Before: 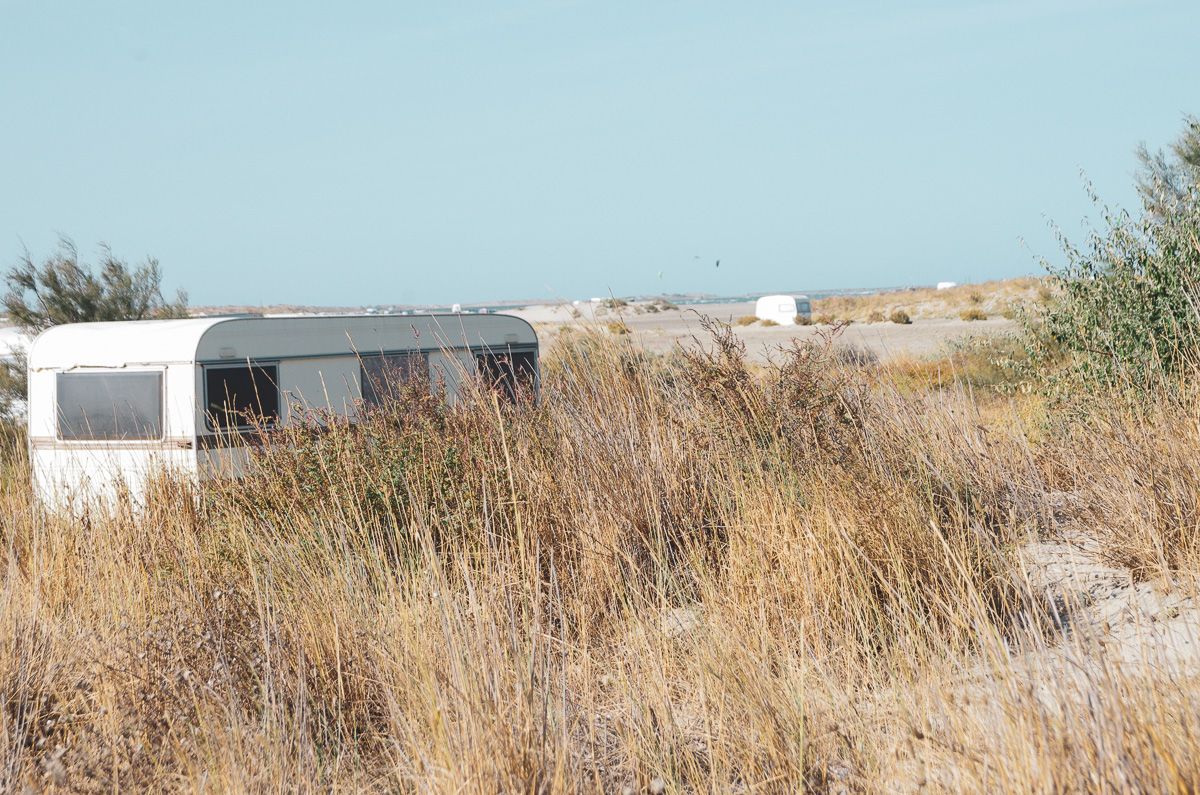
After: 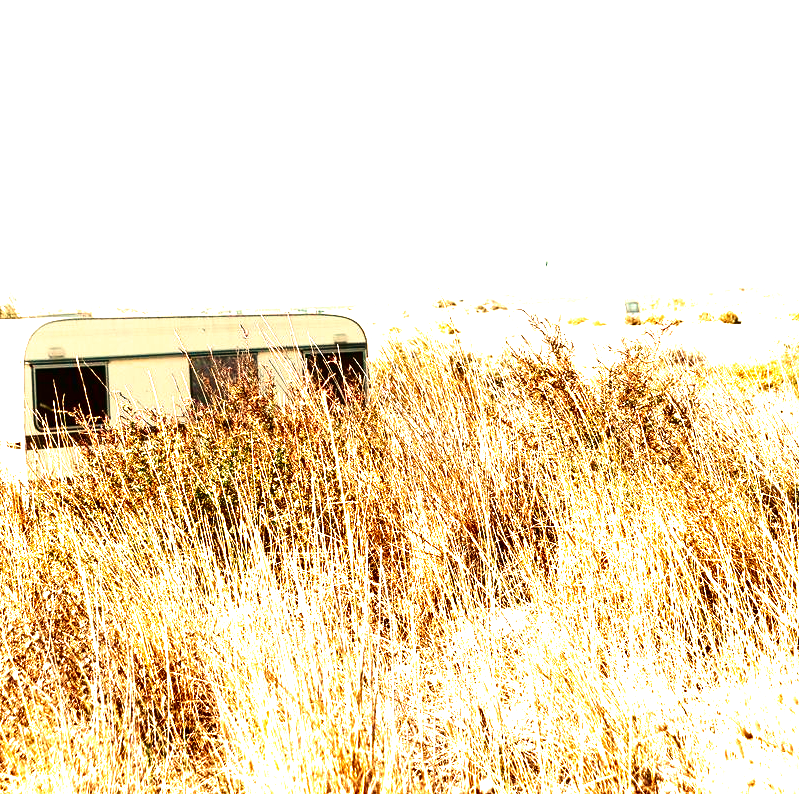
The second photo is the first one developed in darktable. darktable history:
contrast brightness saturation: contrast 0.13, brightness -0.24, saturation 0.14
filmic rgb: black relative exposure -8.2 EV, white relative exposure 2.2 EV, threshold 3 EV, hardness 7.11, latitude 85.74%, contrast 1.696, highlights saturation mix -4%, shadows ↔ highlights balance -2.69%, preserve chrominance no, color science v5 (2021), contrast in shadows safe, contrast in highlights safe, enable highlight reconstruction true
crop and rotate: left 14.292%, right 19.041%
exposure: black level correction 0, exposure 0.9 EV, compensate highlight preservation false
white balance: red 1.138, green 0.996, blue 0.812
